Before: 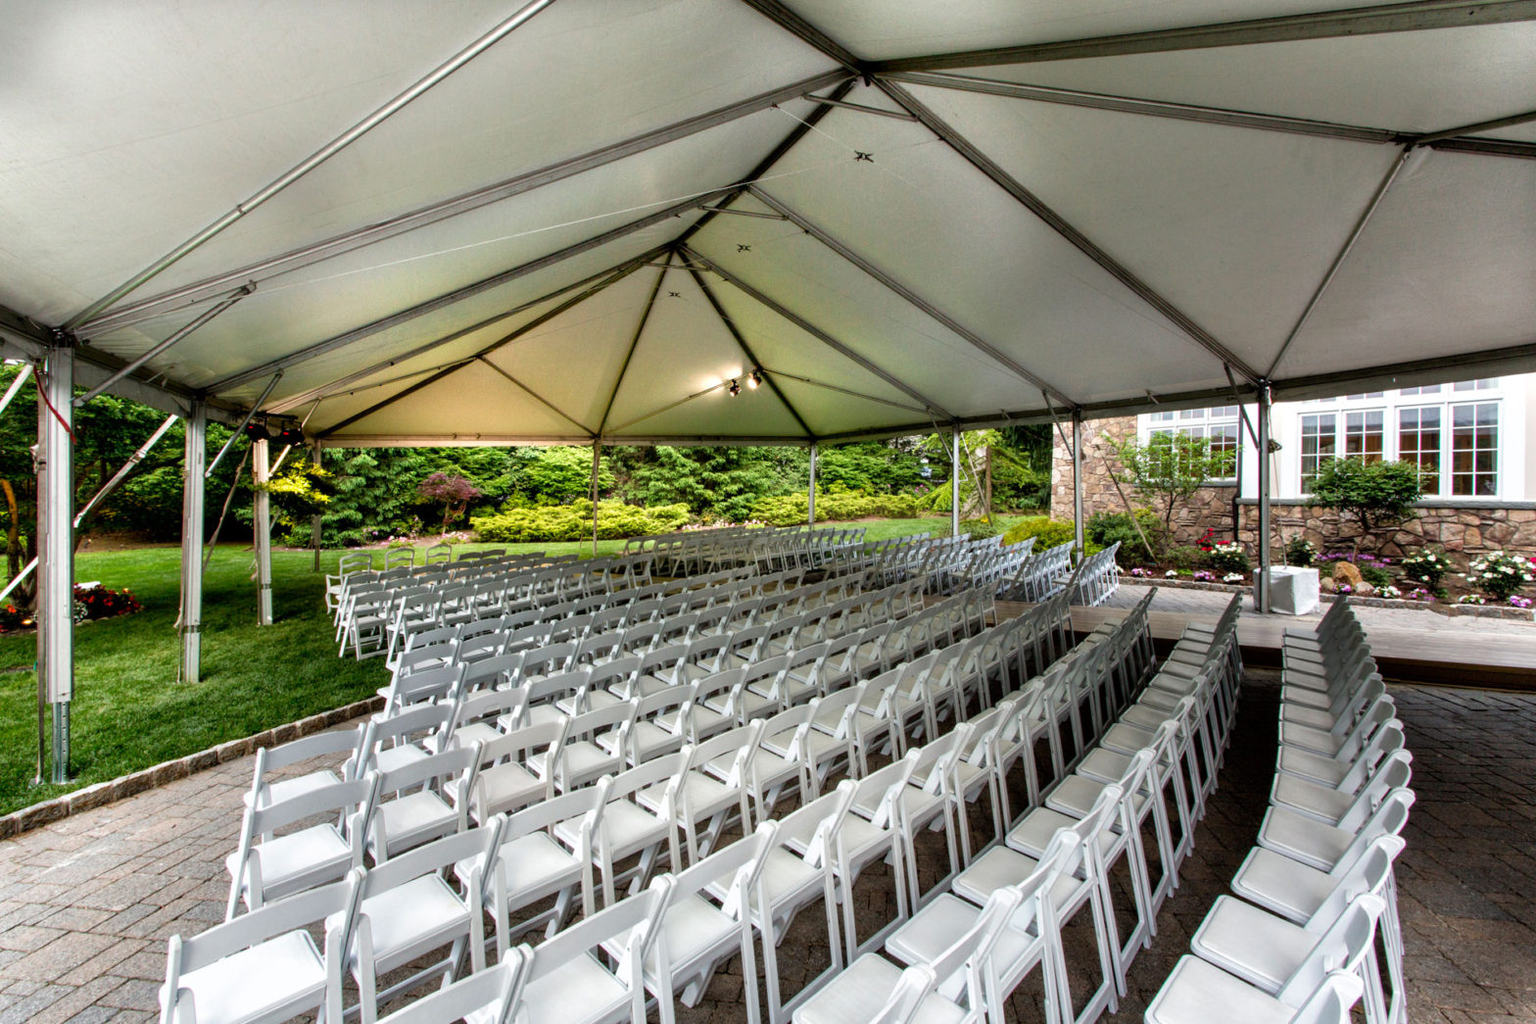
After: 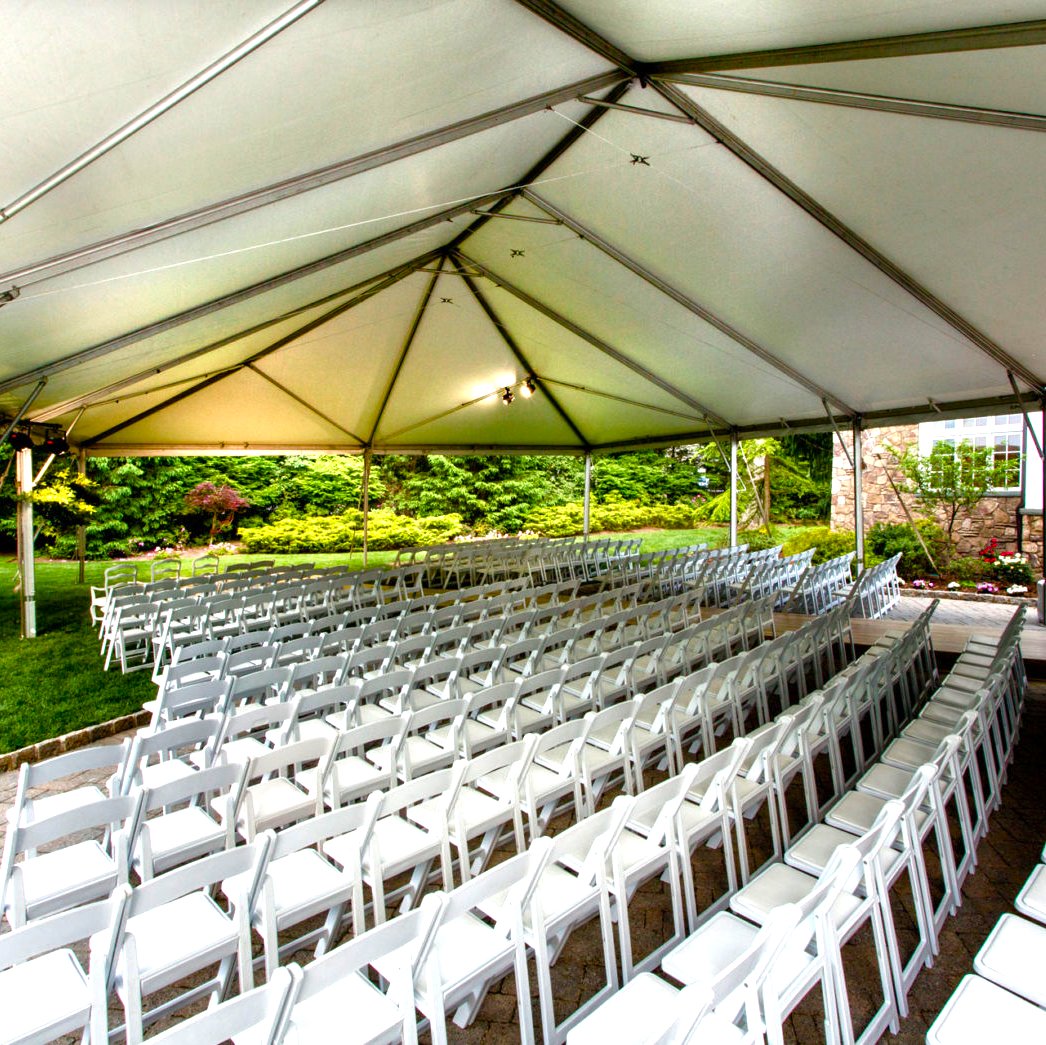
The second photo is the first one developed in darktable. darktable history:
color balance rgb: linear chroma grading › shadows -2.2%, linear chroma grading › highlights -15%, linear chroma grading › global chroma -10%, linear chroma grading › mid-tones -10%, perceptual saturation grading › global saturation 45%, perceptual saturation grading › highlights -50%, perceptual saturation grading › shadows 30%, perceptual brilliance grading › global brilliance 18%, global vibrance 45%
crop and rotate: left 15.446%, right 17.836%
